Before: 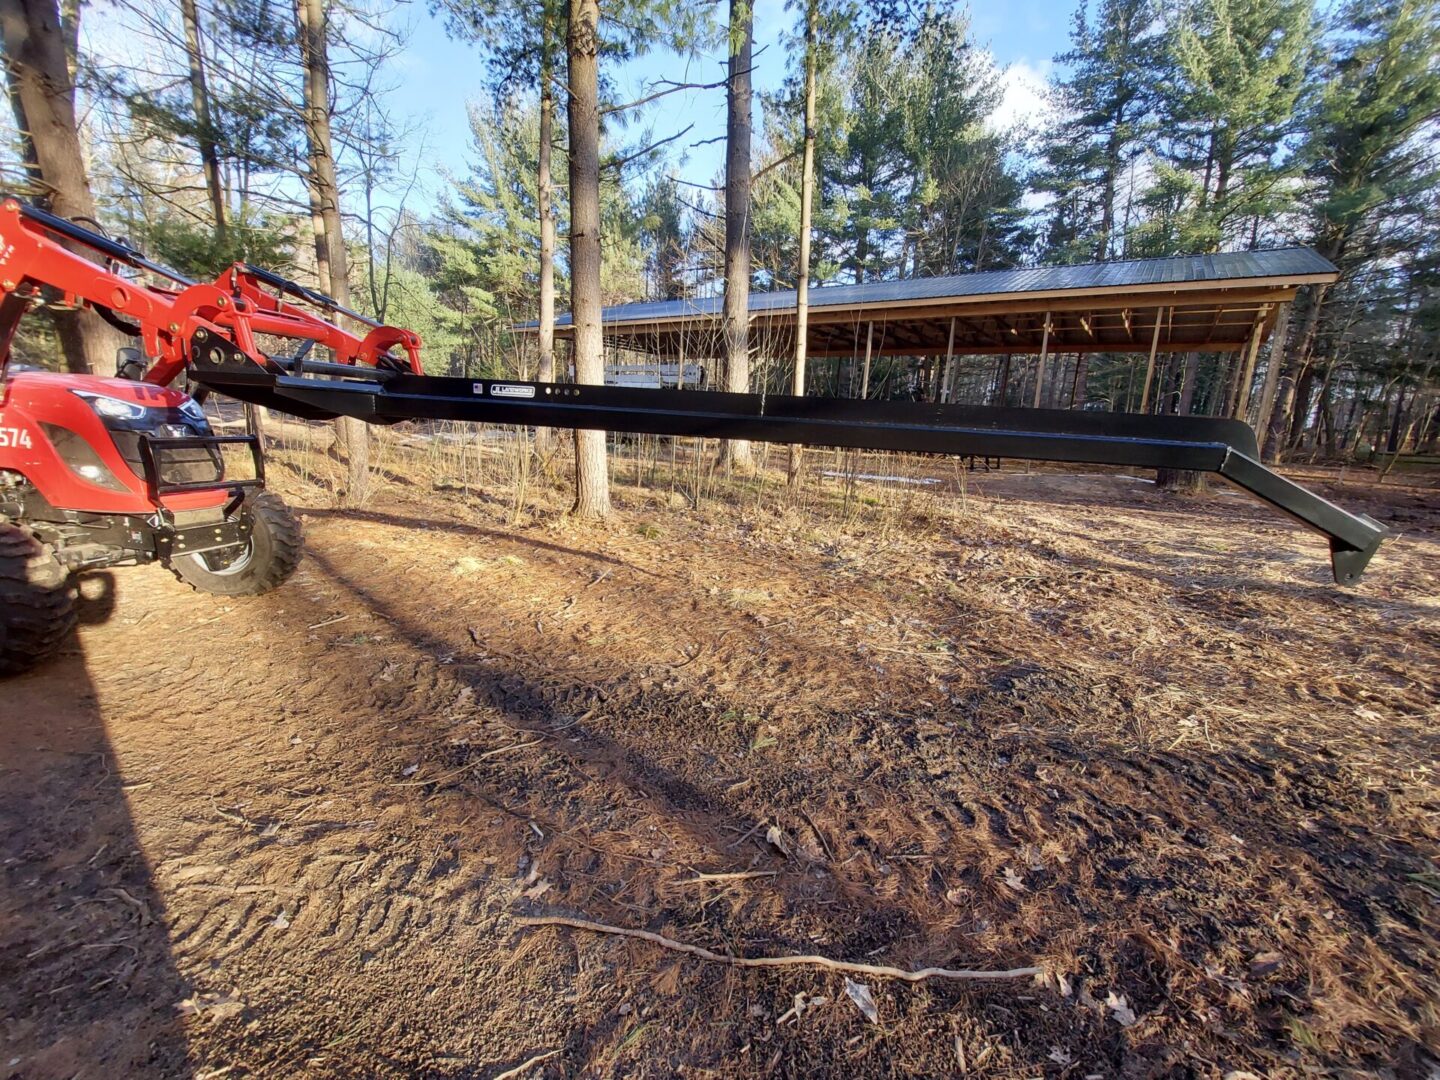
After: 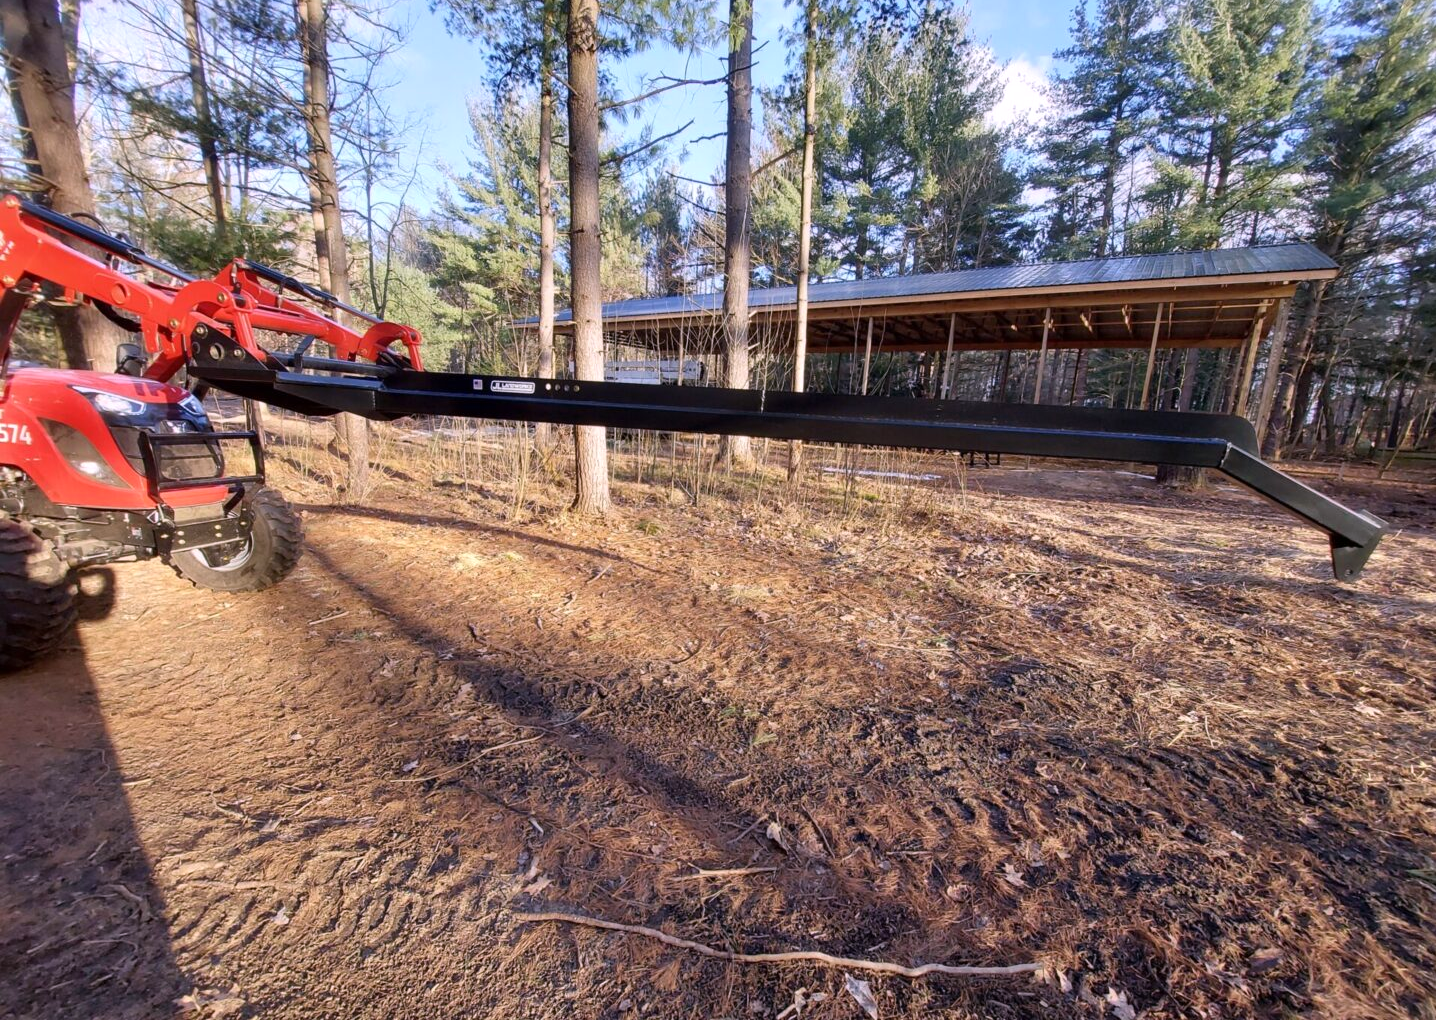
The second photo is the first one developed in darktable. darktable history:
crop: top 0.448%, right 0.264%, bottom 5.045%
white balance: red 1.05, blue 1.072
